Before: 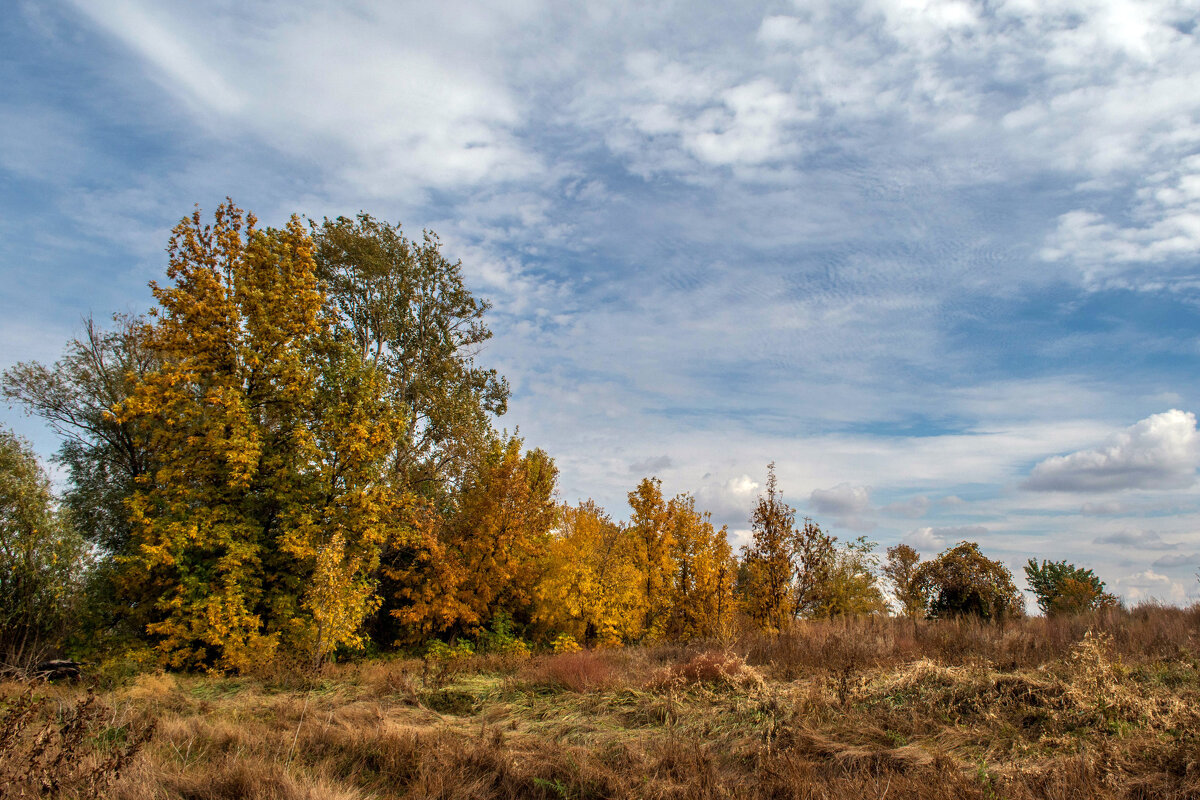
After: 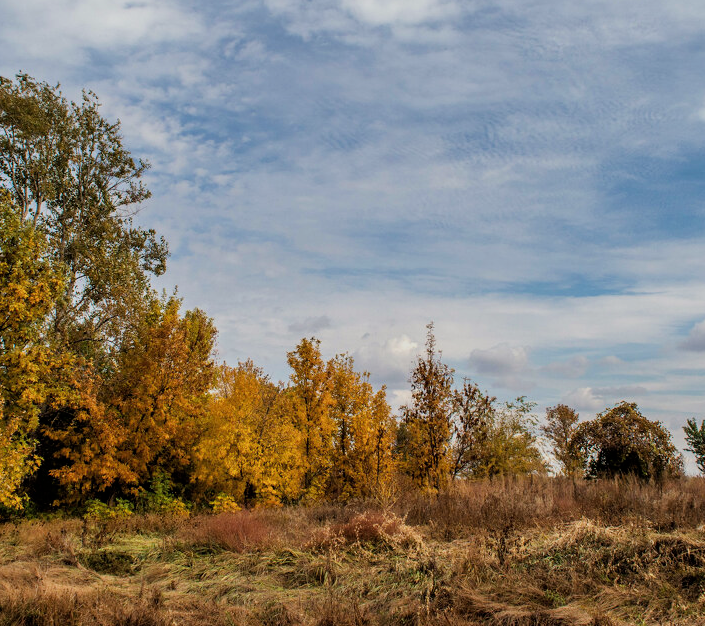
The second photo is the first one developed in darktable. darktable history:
filmic rgb: black relative exposure -8.02 EV, white relative exposure 3.8 EV, hardness 4.33
crop and rotate: left 28.481%, top 17.612%, right 12.722%, bottom 4.052%
